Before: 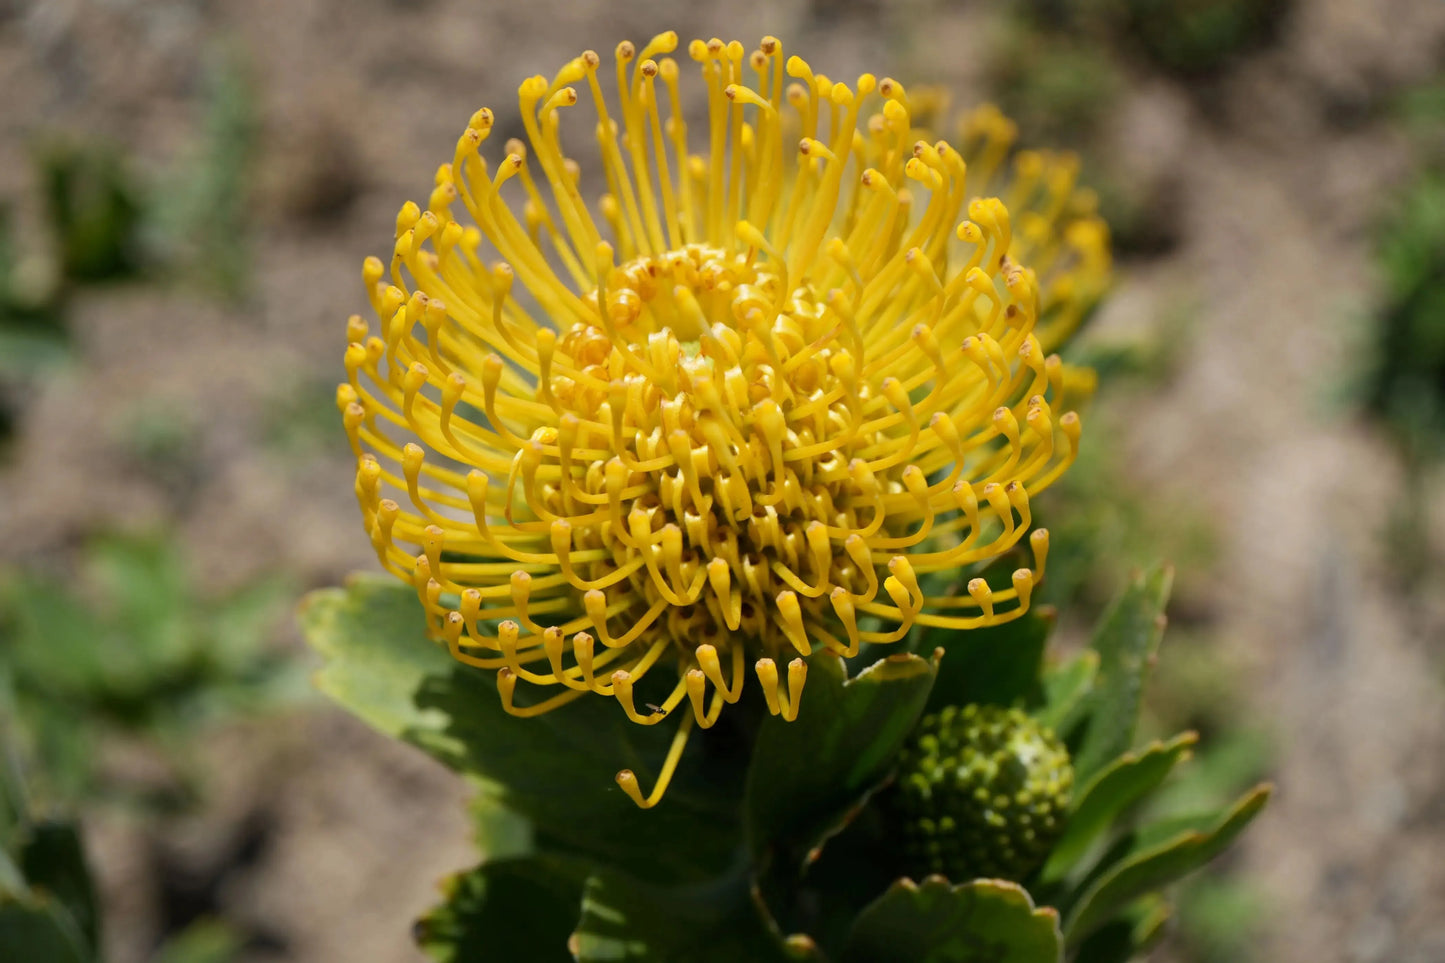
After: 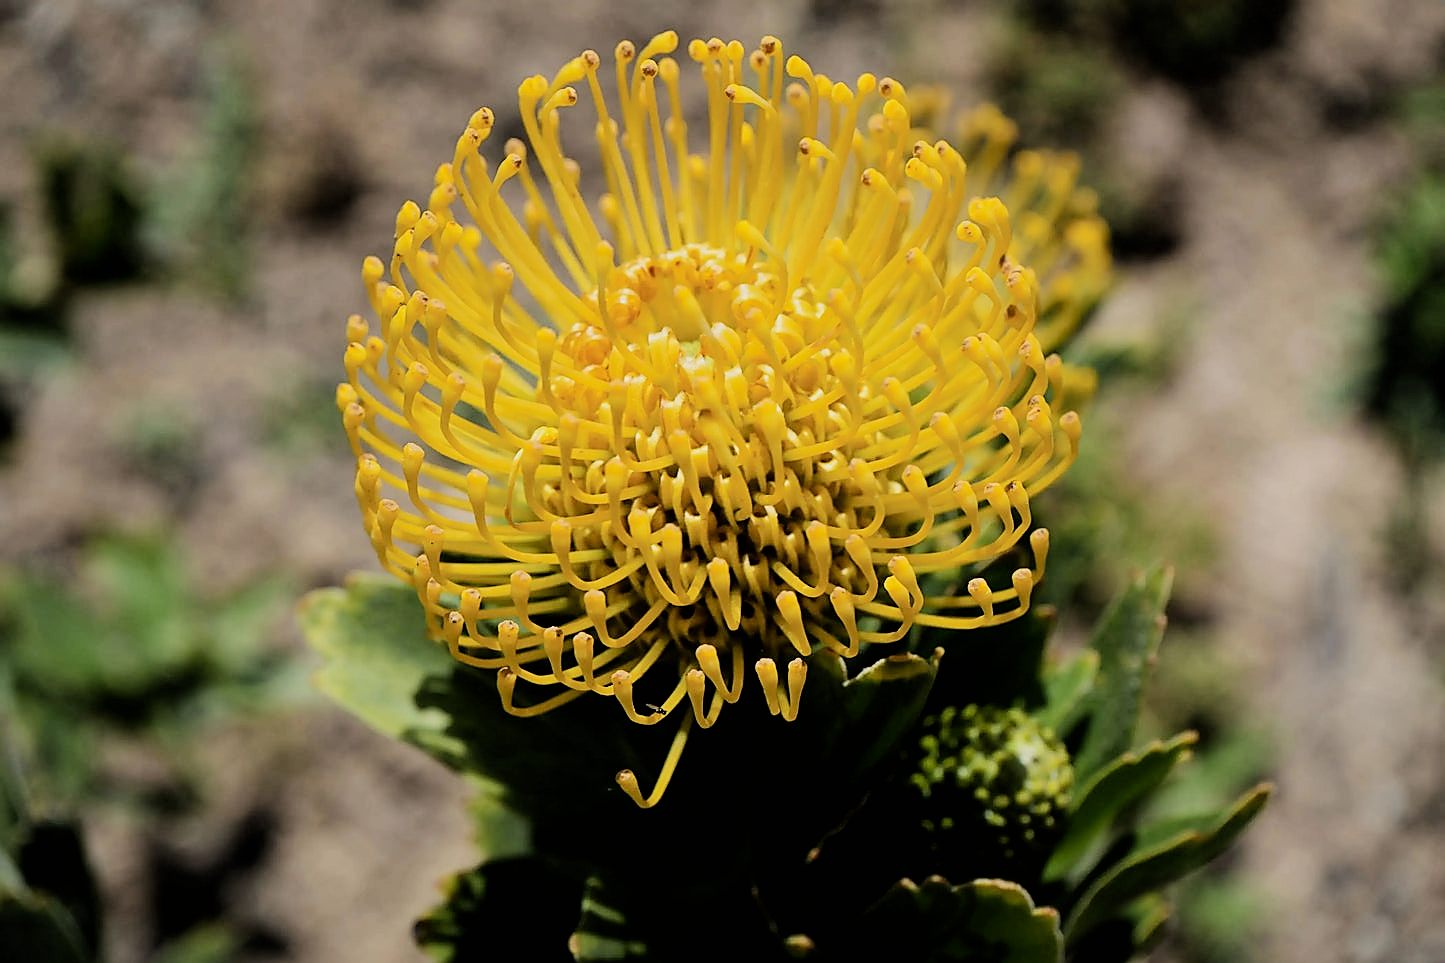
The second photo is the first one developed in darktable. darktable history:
sharpen: radius 1.411, amount 1.251, threshold 0.69
filmic rgb: black relative exposure -5 EV, white relative exposure 3.98 EV, hardness 2.9, contrast 1.407
